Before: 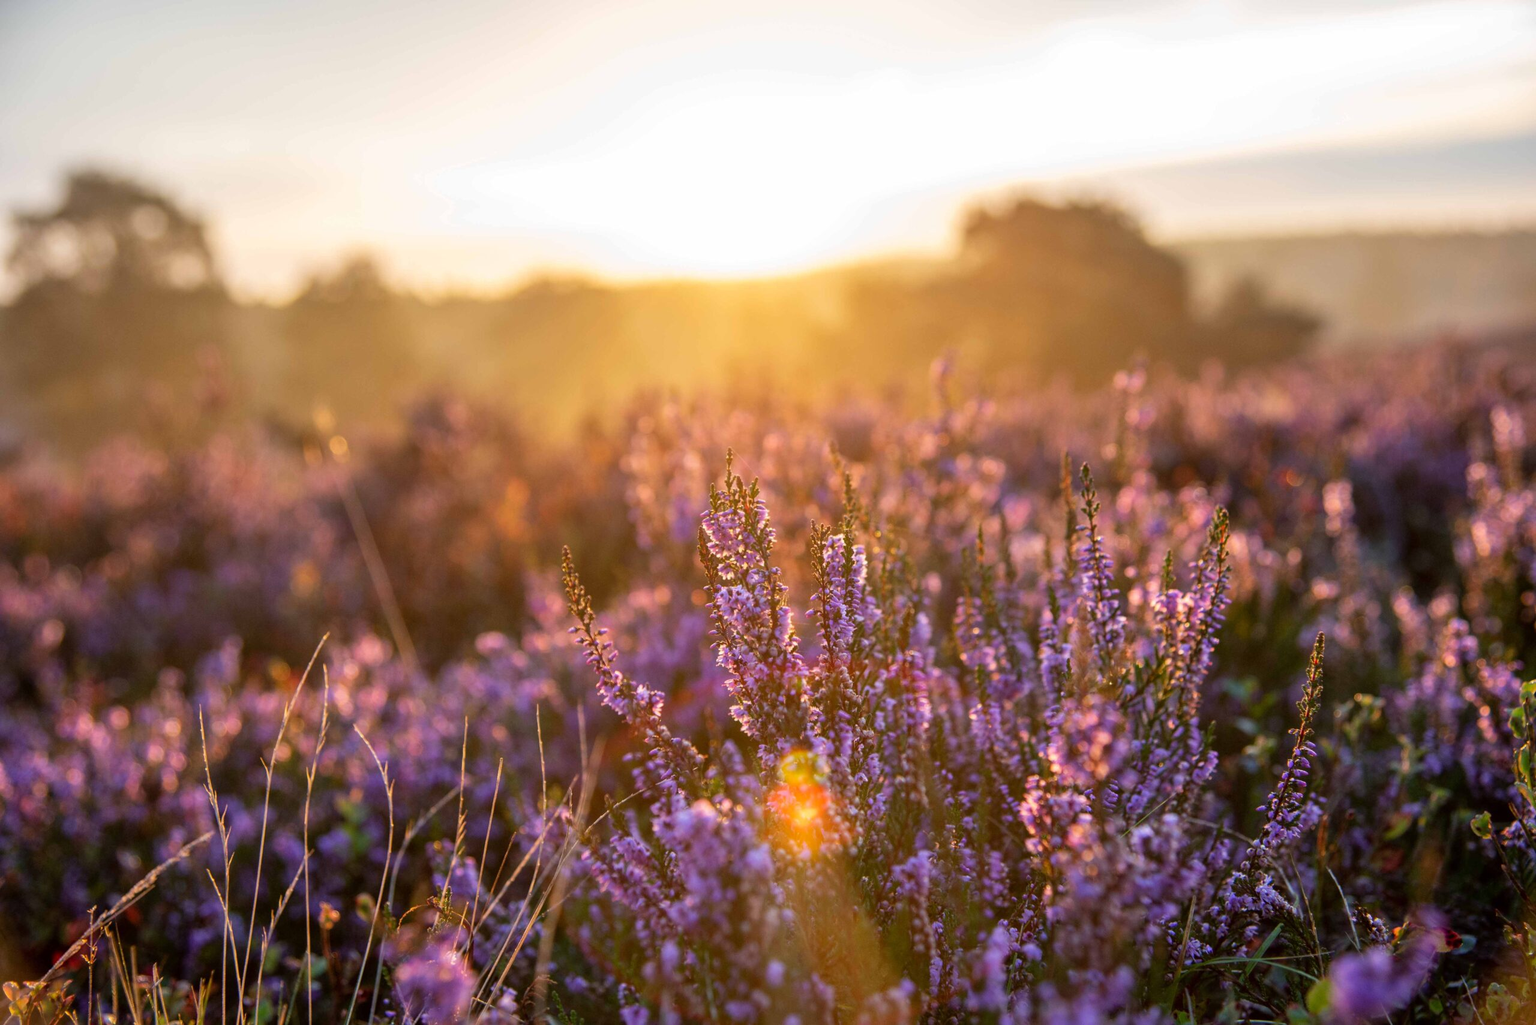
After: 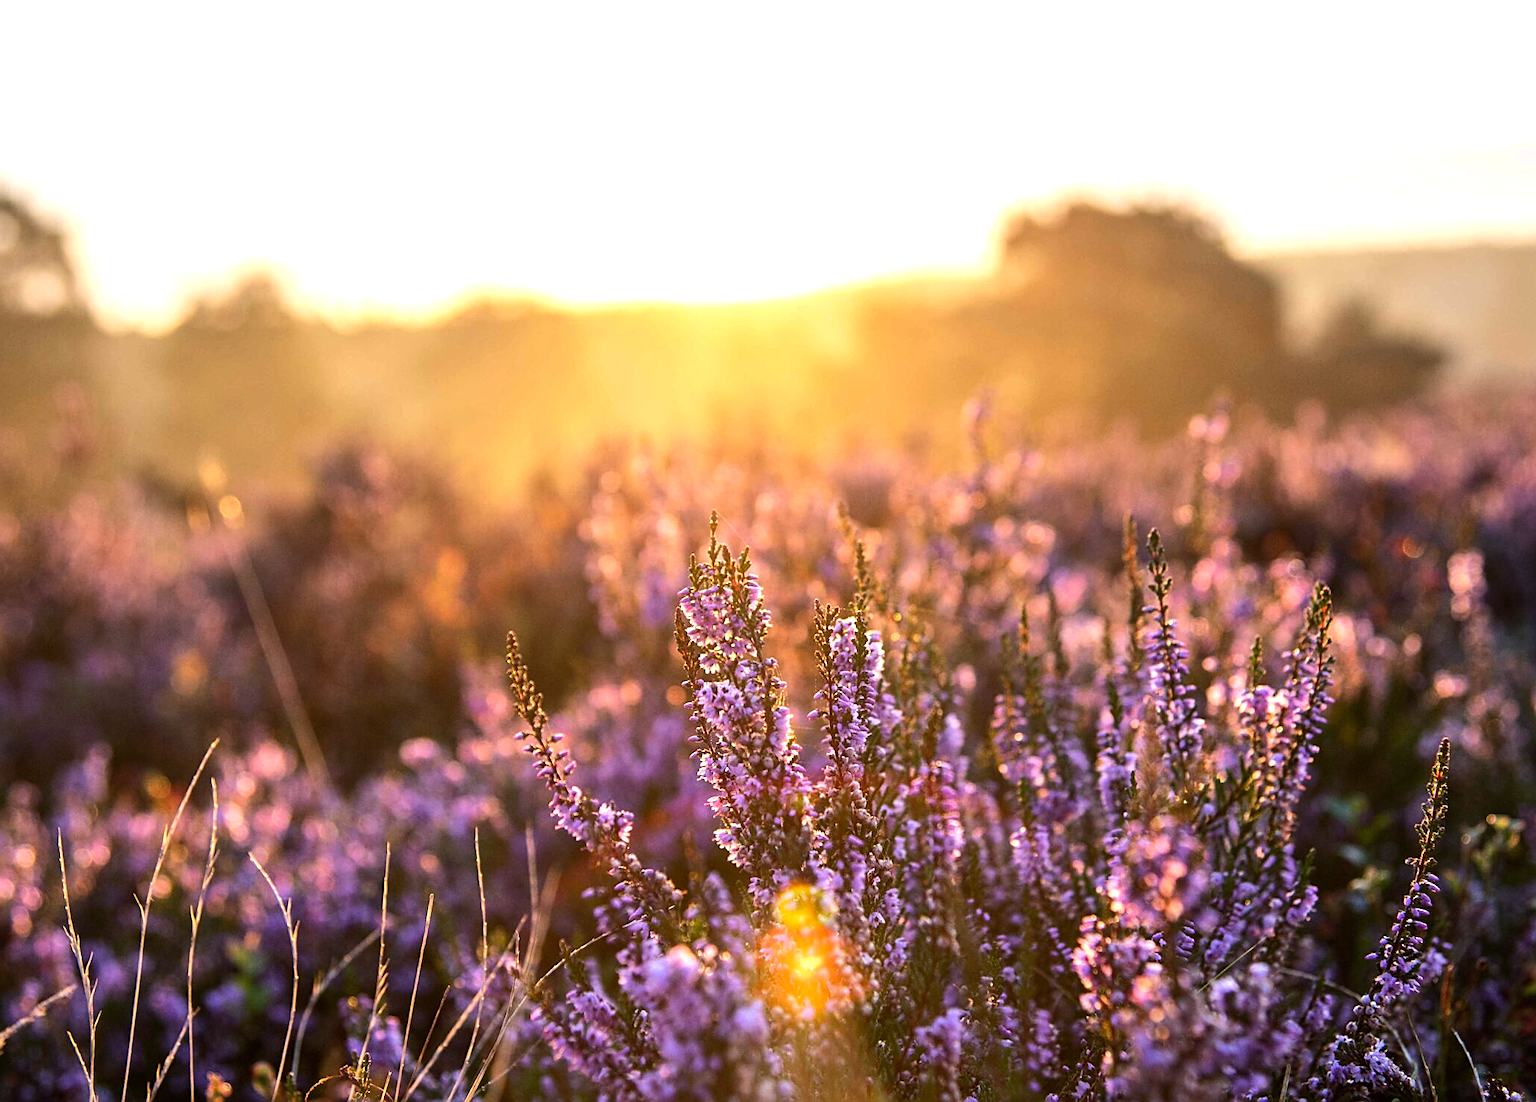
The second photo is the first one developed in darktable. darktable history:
crop: left 9.929%, top 3.475%, right 9.188%, bottom 9.529%
tone equalizer: -8 EV -0.75 EV, -7 EV -0.7 EV, -6 EV -0.6 EV, -5 EV -0.4 EV, -3 EV 0.4 EV, -2 EV 0.6 EV, -1 EV 0.7 EV, +0 EV 0.75 EV, edges refinement/feathering 500, mask exposure compensation -1.57 EV, preserve details no
sharpen: on, module defaults
